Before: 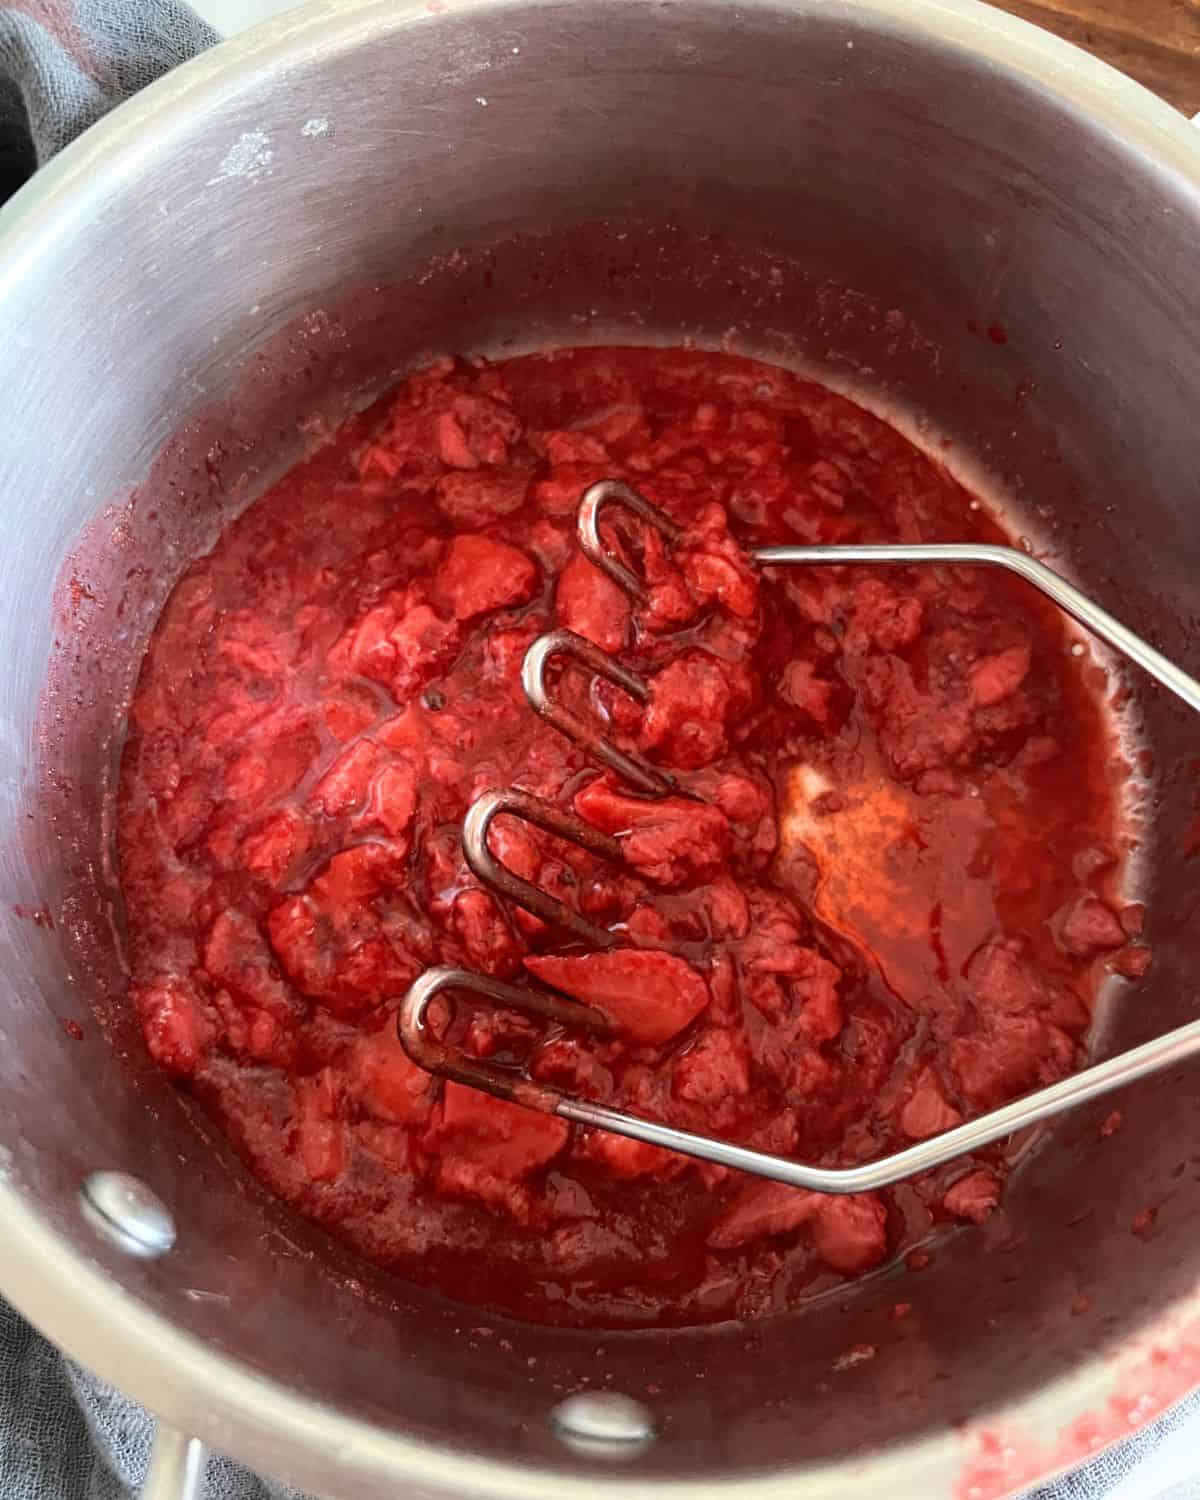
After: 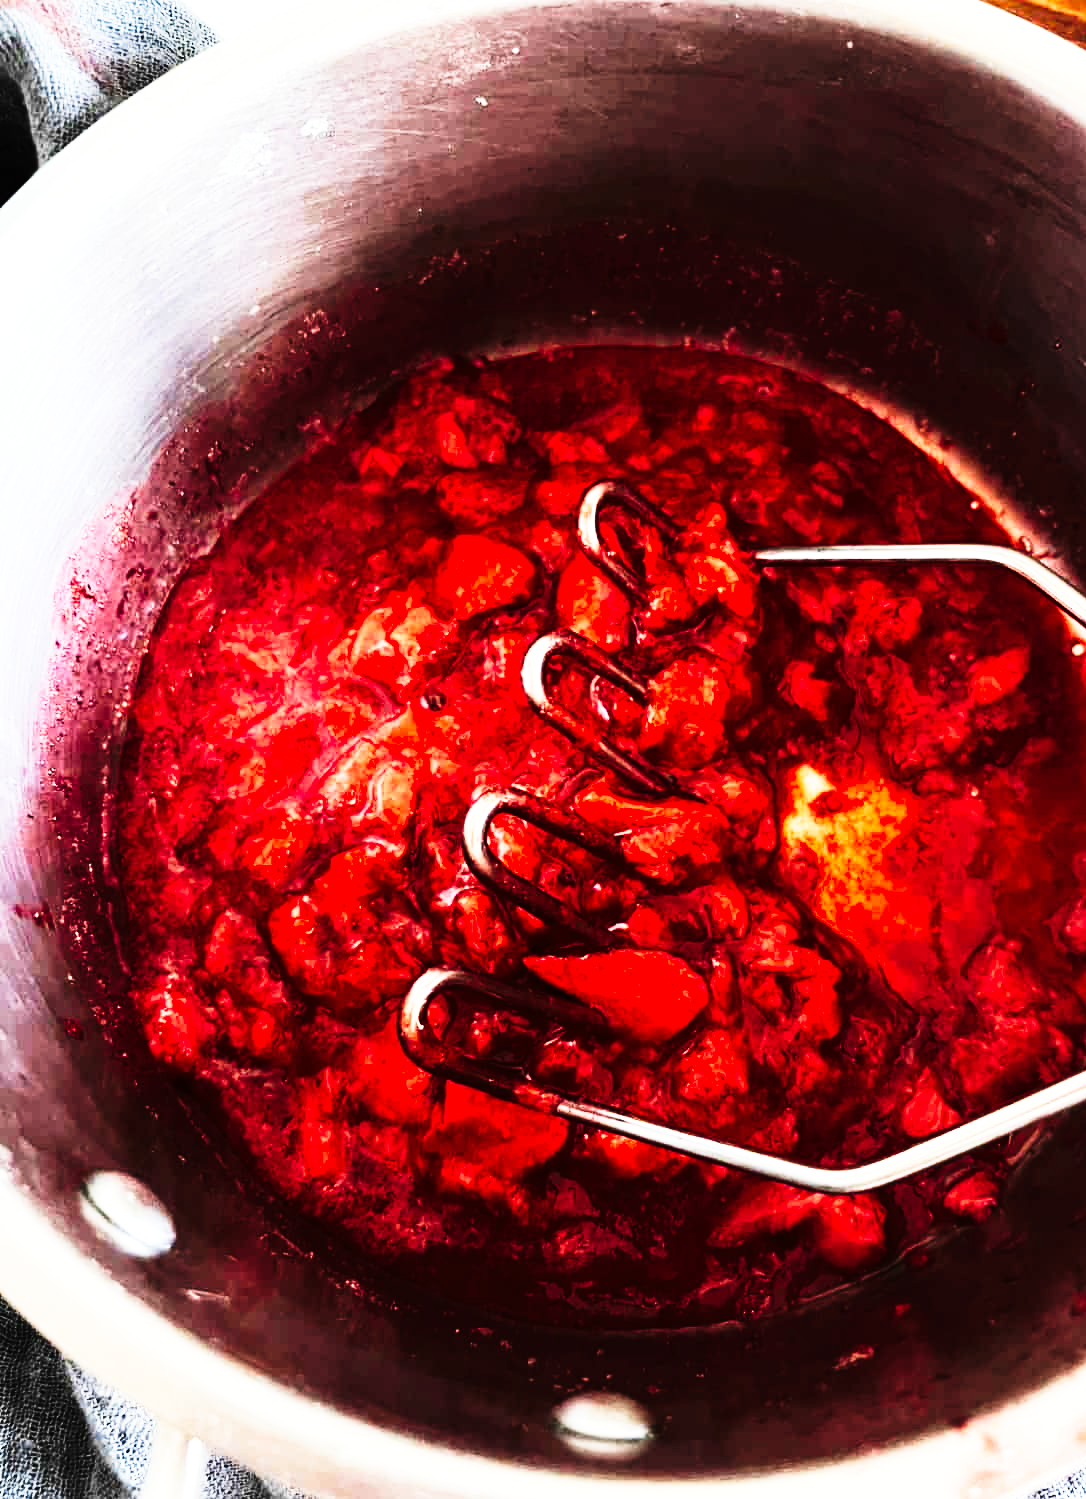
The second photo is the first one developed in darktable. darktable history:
tone curve: curves: ch0 [(0, 0) (0.003, 0.003) (0.011, 0.006) (0.025, 0.01) (0.044, 0.016) (0.069, 0.02) (0.1, 0.025) (0.136, 0.034) (0.177, 0.051) (0.224, 0.08) (0.277, 0.131) (0.335, 0.209) (0.399, 0.328) (0.468, 0.47) (0.543, 0.629) (0.623, 0.788) (0.709, 0.903) (0.801, 0.965) (0.898, 0.989) (1, 1)], preserve colors none
local contrast: mode bilateral grid, contrast 20, coarseness 50, detail 103%, midtone range 0.2
crop: right 9.493%, bottom 0.039%
tone equalizer: -8 EV -0.429 EV, -7 EV -0.374 EV, -6 EV -0.356 EV, -5 EV -0.22 EV, -3 EV 0.217 EV, -2 EV 0.357 EV, -1 EV 0.369 EV, +0 EV 0.418 EV, edges refinement/feathering 500, mask exposure compensation -1.57 EV, preserve details no
